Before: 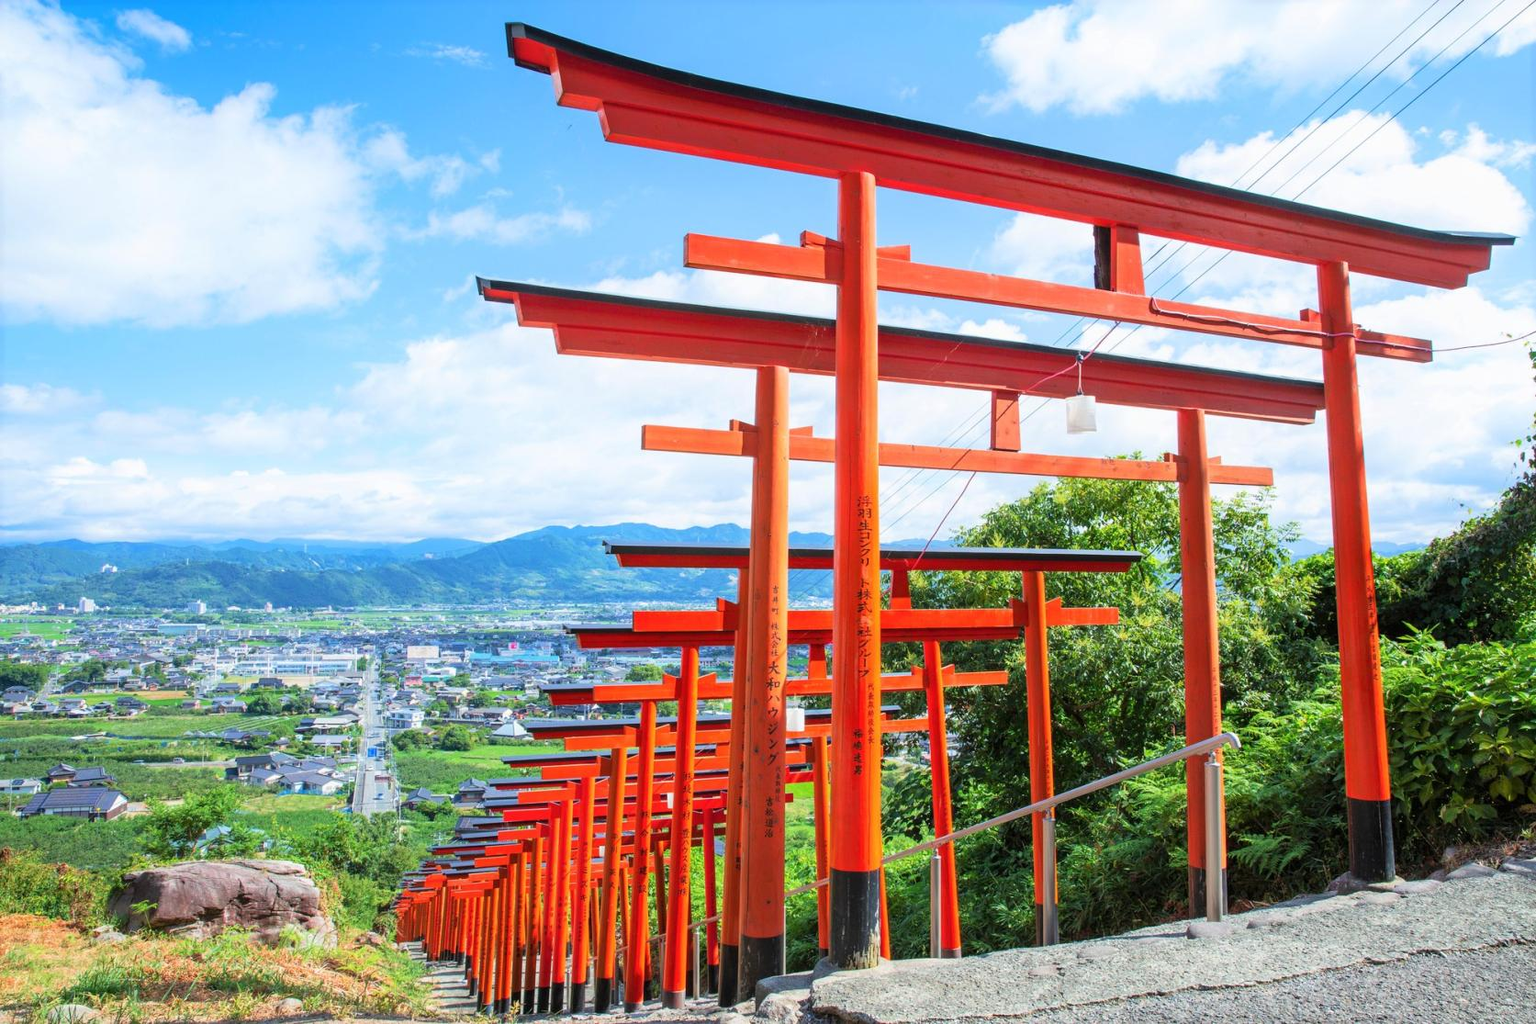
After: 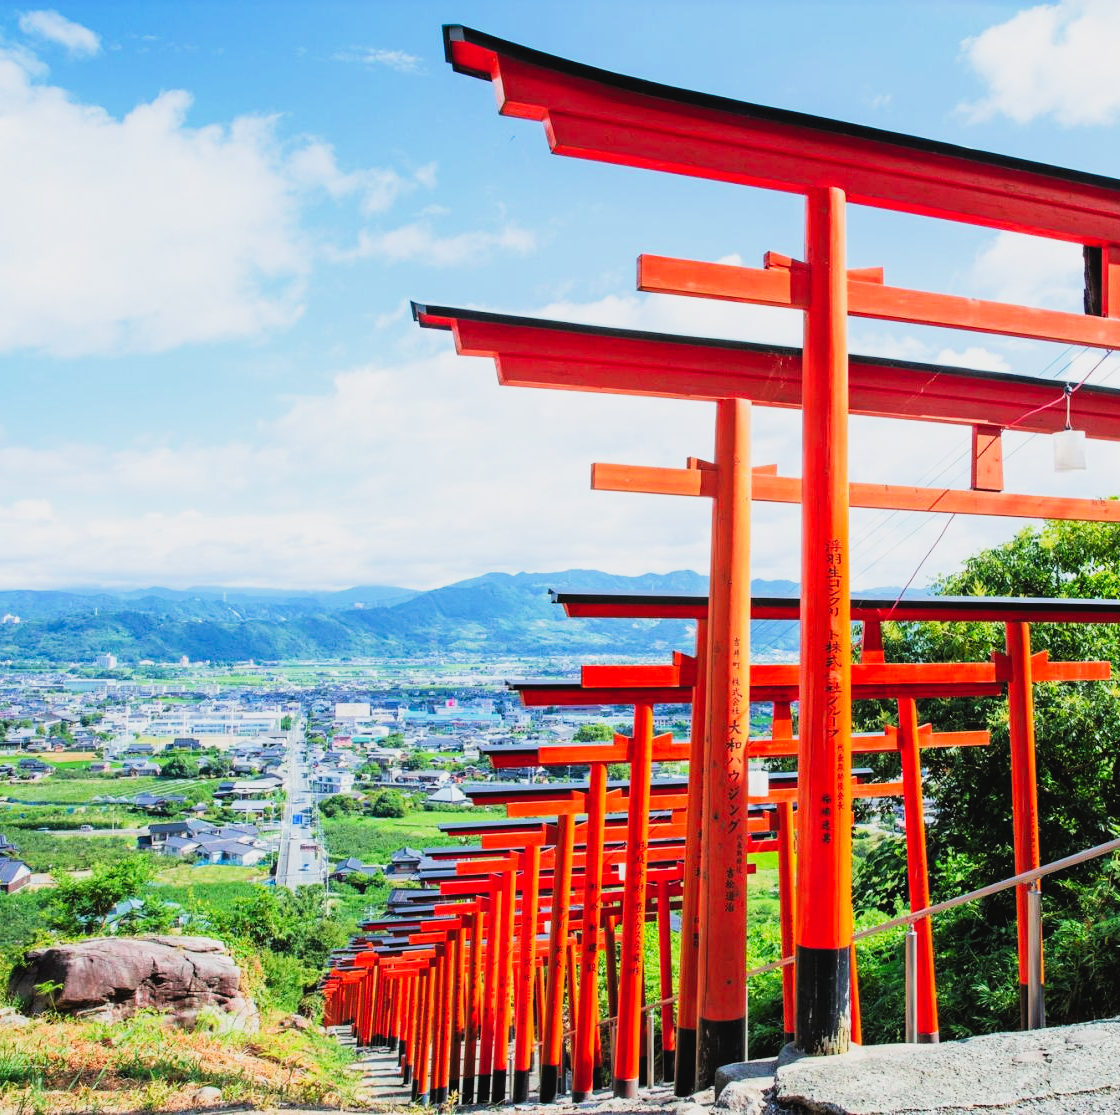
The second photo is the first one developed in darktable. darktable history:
tone curve: curves: ch0 [(0, 0.032) (0.181, 0.156) (0.751, 0.829) (1, 1)], preserve colors none
filmic rgb: black relative exposure -7.72 EV, white relative exposure 4.35 EV, hardness 3.75, latitude 49.94%, contrast 1.101
crop and rotate: left 6.489%, right 26.527%
